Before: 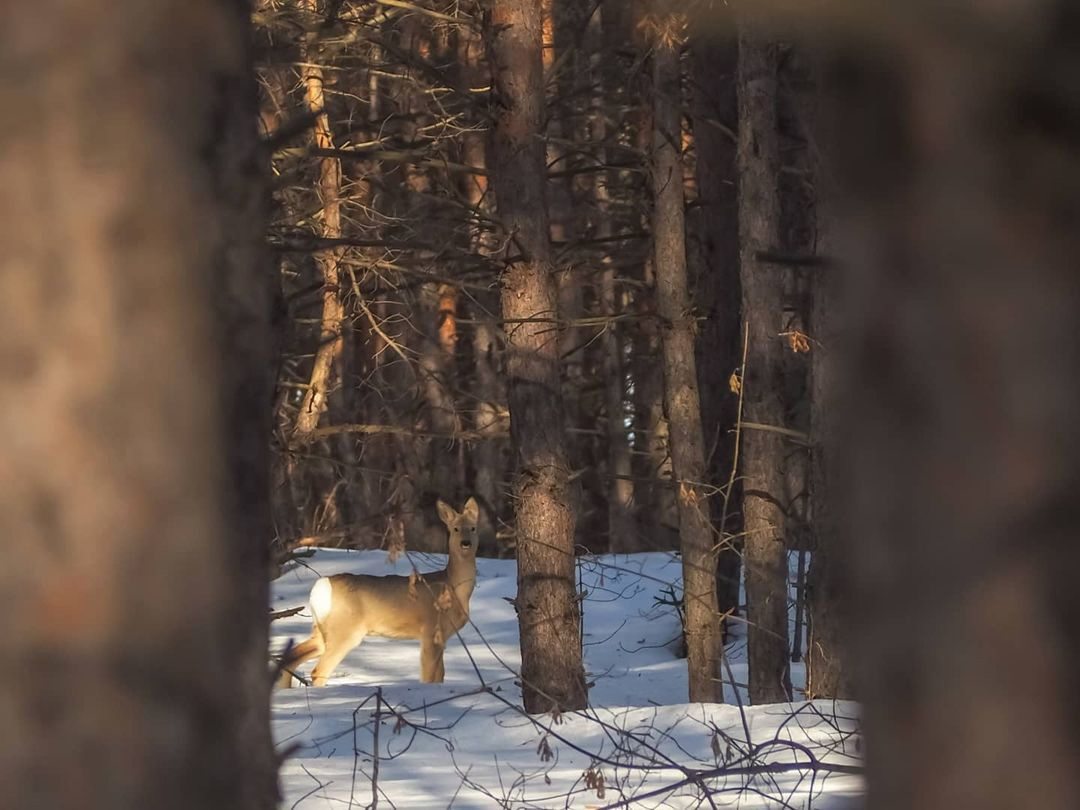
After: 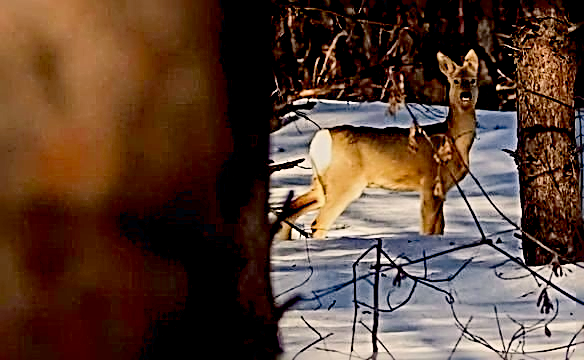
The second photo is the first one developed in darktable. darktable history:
crop and rotate: top 55.31%, right 45.915%, bottom 0.179%
color correction: highlights a* 3.65, highlights b* 5.14
sharpen: radius 3.199, amount 1.715
exposure: black level correction 0.04, exposure 0.498 EV, compensate highlight preservation false
shadows and highlights: on, module defaults
filmic rgb: black relative exposure -7.65 EV, white relative exposure 4.56 EV, hardness 3.61, contrast 1.051
contrast brightness saturation: contrast 0.244, brightness -0.229, saturation 0.145
